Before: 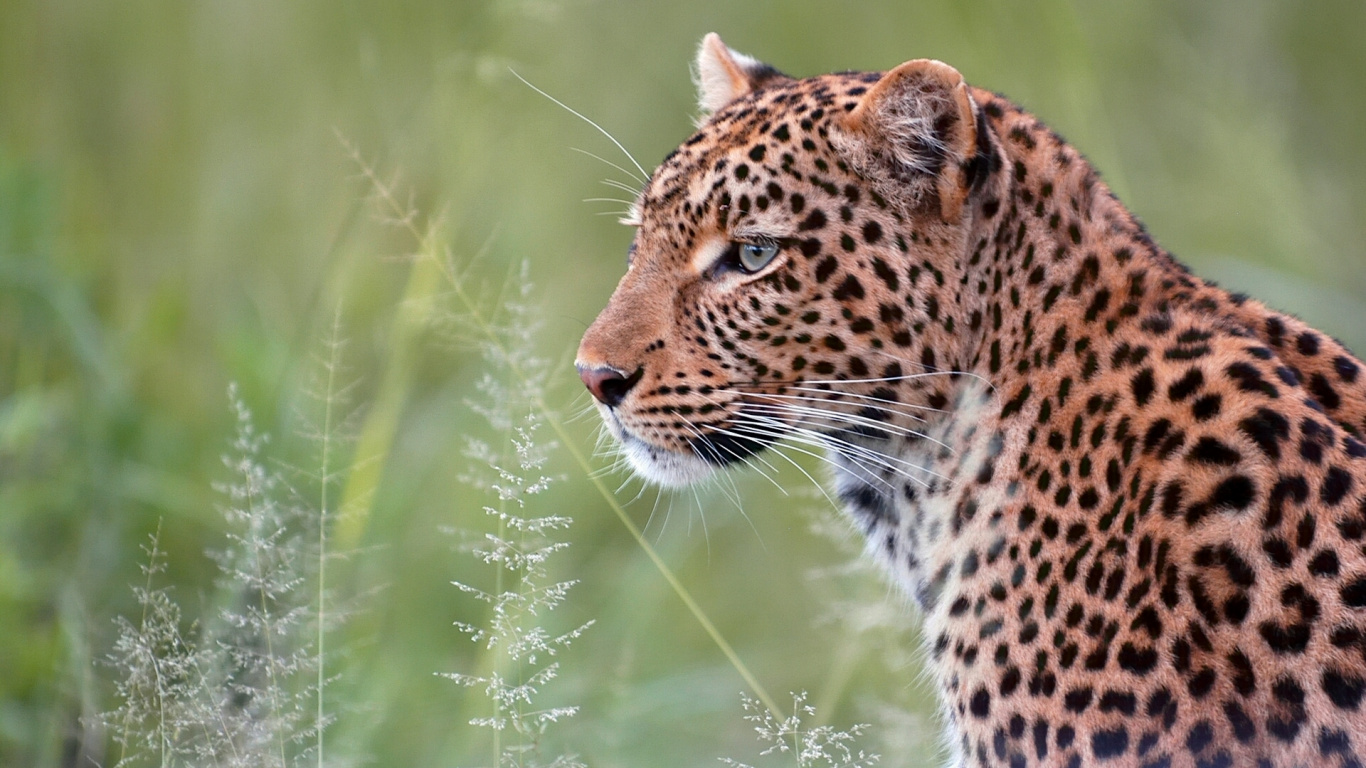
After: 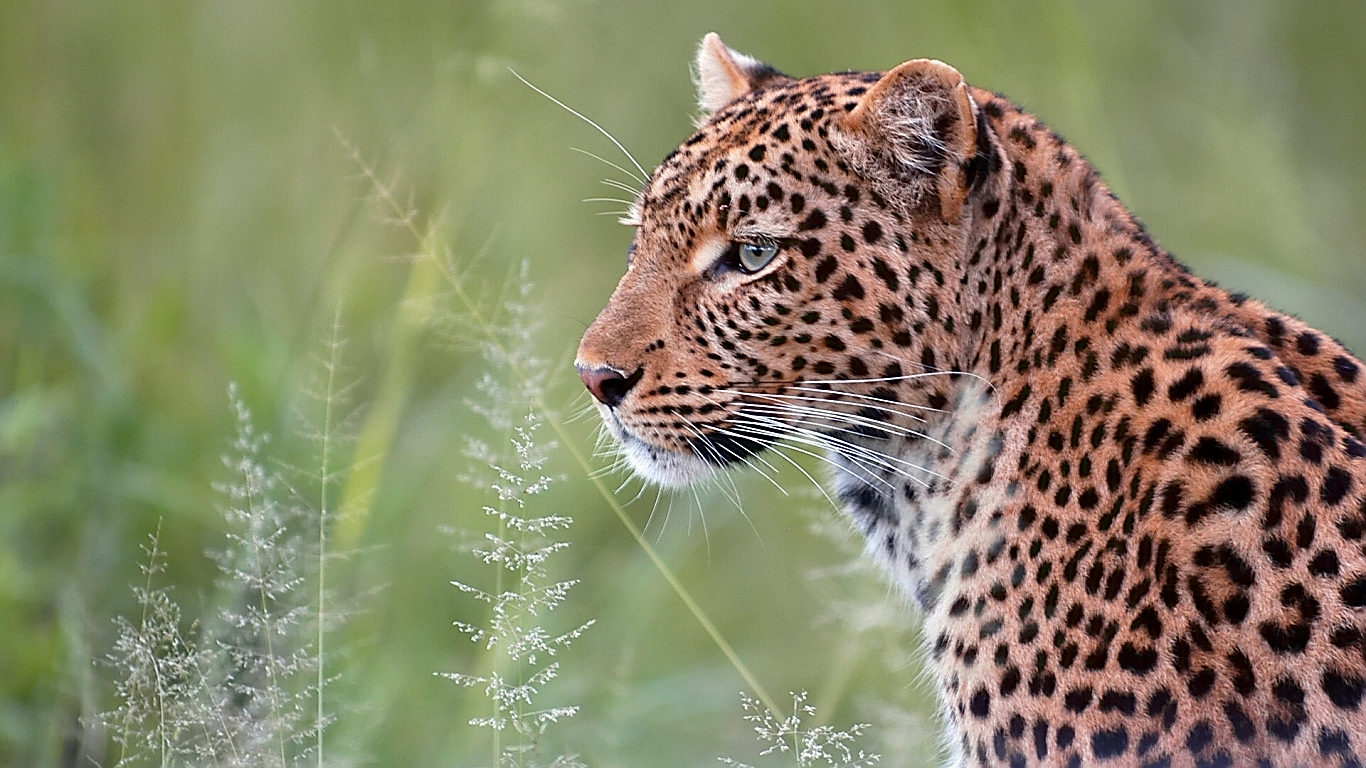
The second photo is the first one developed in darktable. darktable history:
shadows and highlights: shadows 37.04, highlights -27.21, soften with gaussian
sharpen: radius 1.405, amount 1.25, threshold 0.654
